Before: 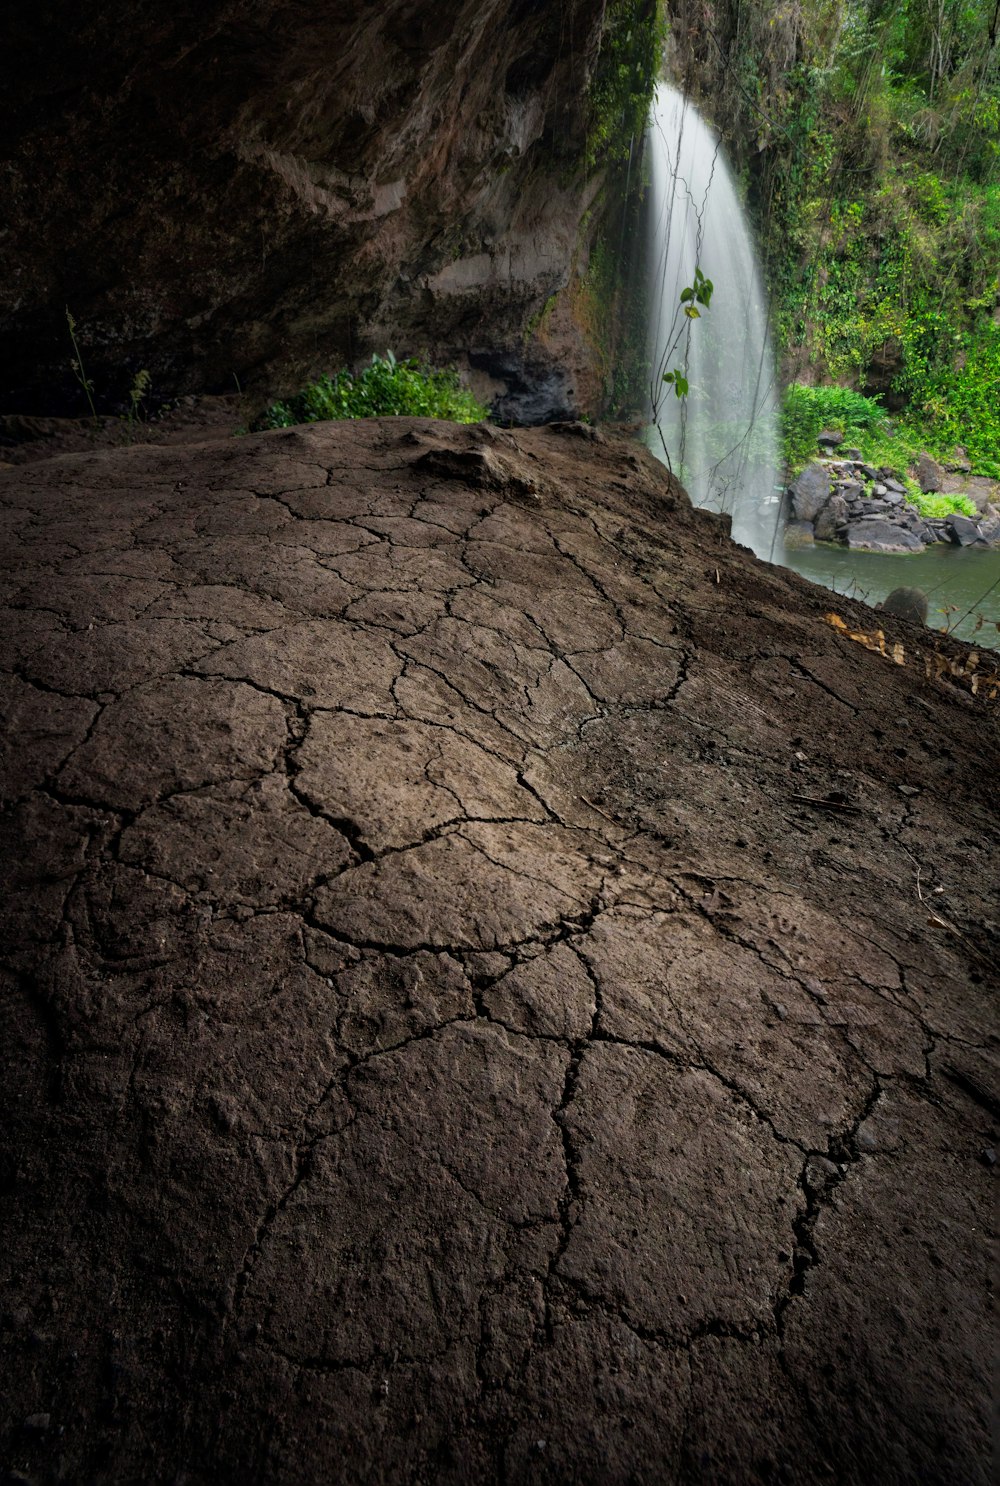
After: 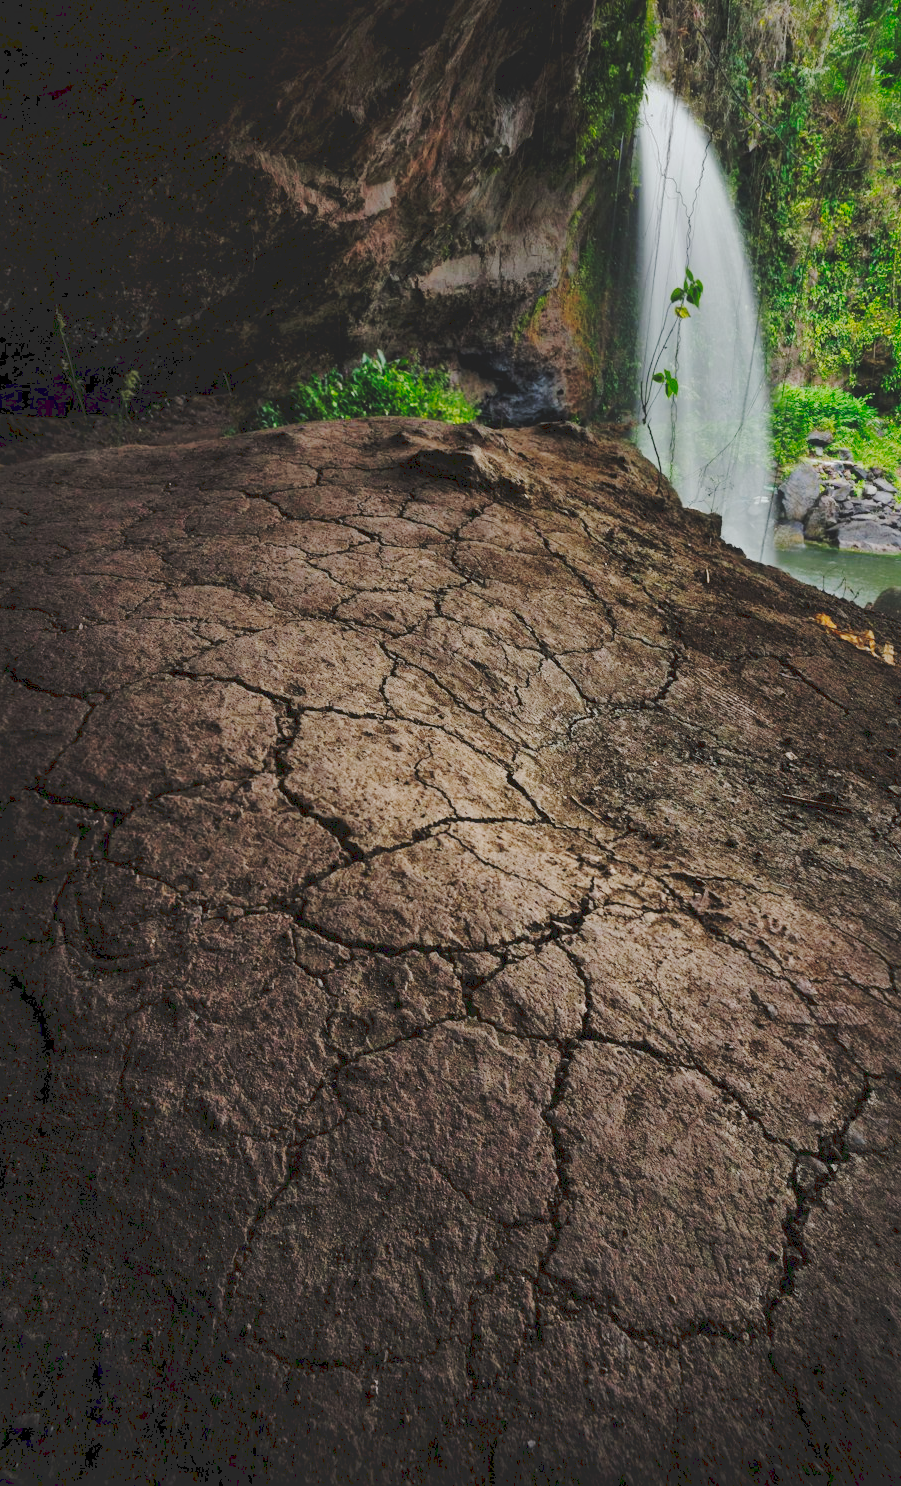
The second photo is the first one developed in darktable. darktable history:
shadows and highlights: on, module defaults
crop and rotate: left 1.088%, right 8.807%
tone curve: curves: ch0 [(0, 0) (0.003, 0.096) (0.011, 0.097) (0.025, 0.096) (0.044, 0.099) (0.069, 0.109) (0.1, 0.129) (0.136, 0.149) (0.177, 0.176) (0.224, 0.22) (0.277, 0.288) (0.335, 0.385) (0.399, 0.49) (0.468, 0.581) (0.543, 0.661) (0.623, 0.729) (0.709, 0.79) (0.801, 0.849) (0.898, 0.912) (1, 1)], preserve colors none
